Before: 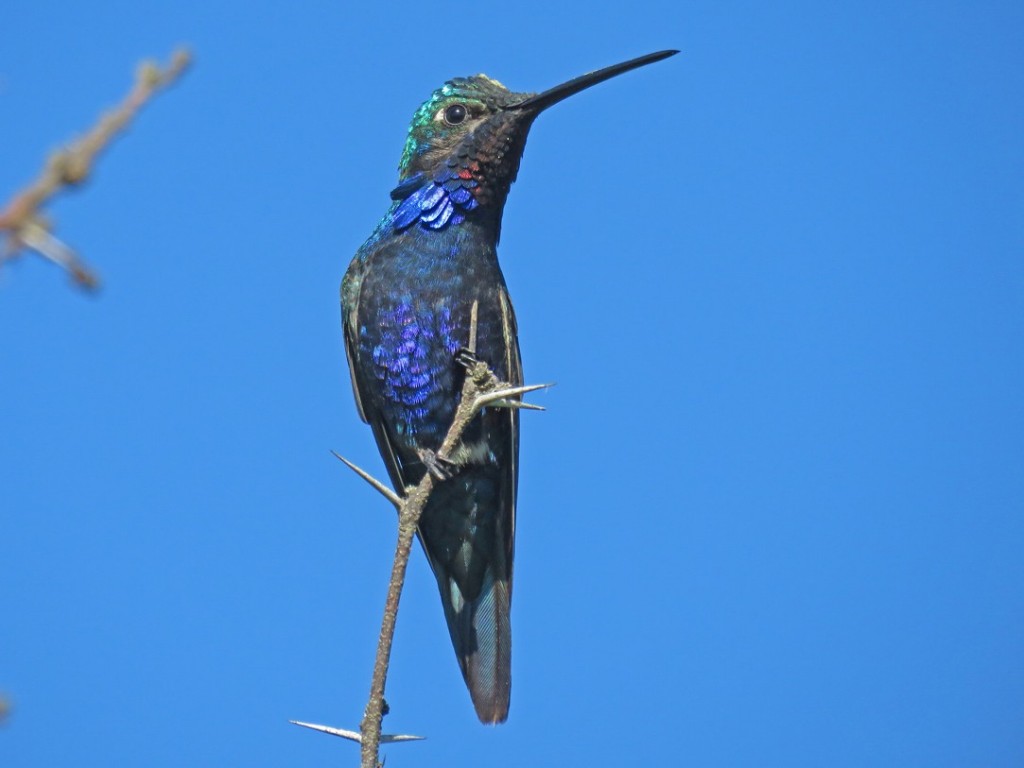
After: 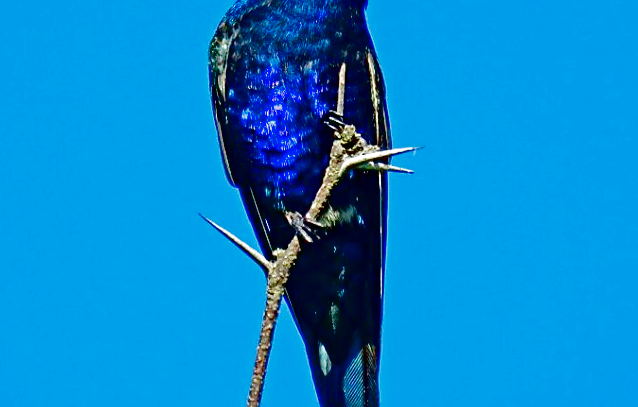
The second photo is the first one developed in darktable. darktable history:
crop: left 12.916%, top 30.914%, right 24.772%, bottom 16.059%
sharpen: on, module defaults
tone curve: curves: ch0 [(0, 0) (0.003, 0.001) (0.011, 0.002) (0.025, 0.007) (0.044, 0.015) (0.069, 0.022) (0.1, 0.03) (0.136, 0.056) (0.177, 0.115) (0.224, 0.177) (0.277, 0.244) (0.335, 0.322) (0.399, 0.398) (0.468, 0.471) (0.543, 0.545) (0.623, 0.614) (0.709, 0.685) (0.801, 0.765) (0.898, 0.867) (1, 1)], color space Lab, independent channels, preserve colors none
base curve: curves: ch0 [(0, 0.003) (0.001, 0.002) (0.006, 0.004) (0.02, 0.022) (0.048, 0.086) (0.094, 0.234) (0.162, 0.431) (0.258, 0.629) (0.385, 0.8) (0.548, 0.918) (0.751, 0.988) (1, 1)], preserve colors none
contrast brightness saturation: brightness -0.98, saturation 0.99
